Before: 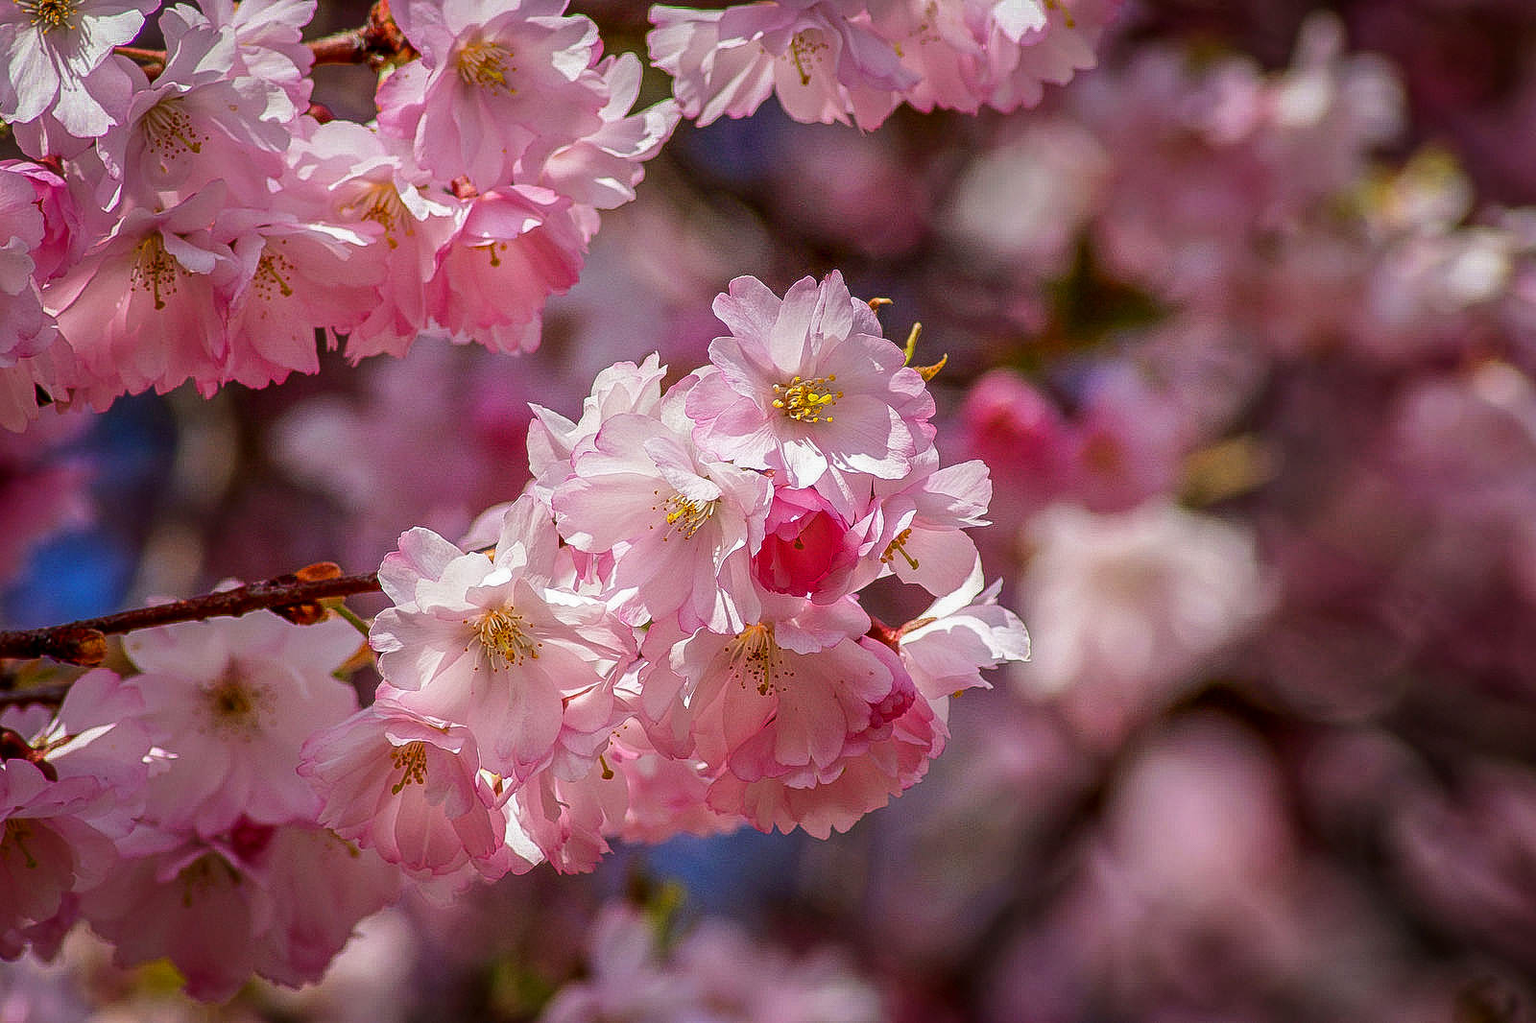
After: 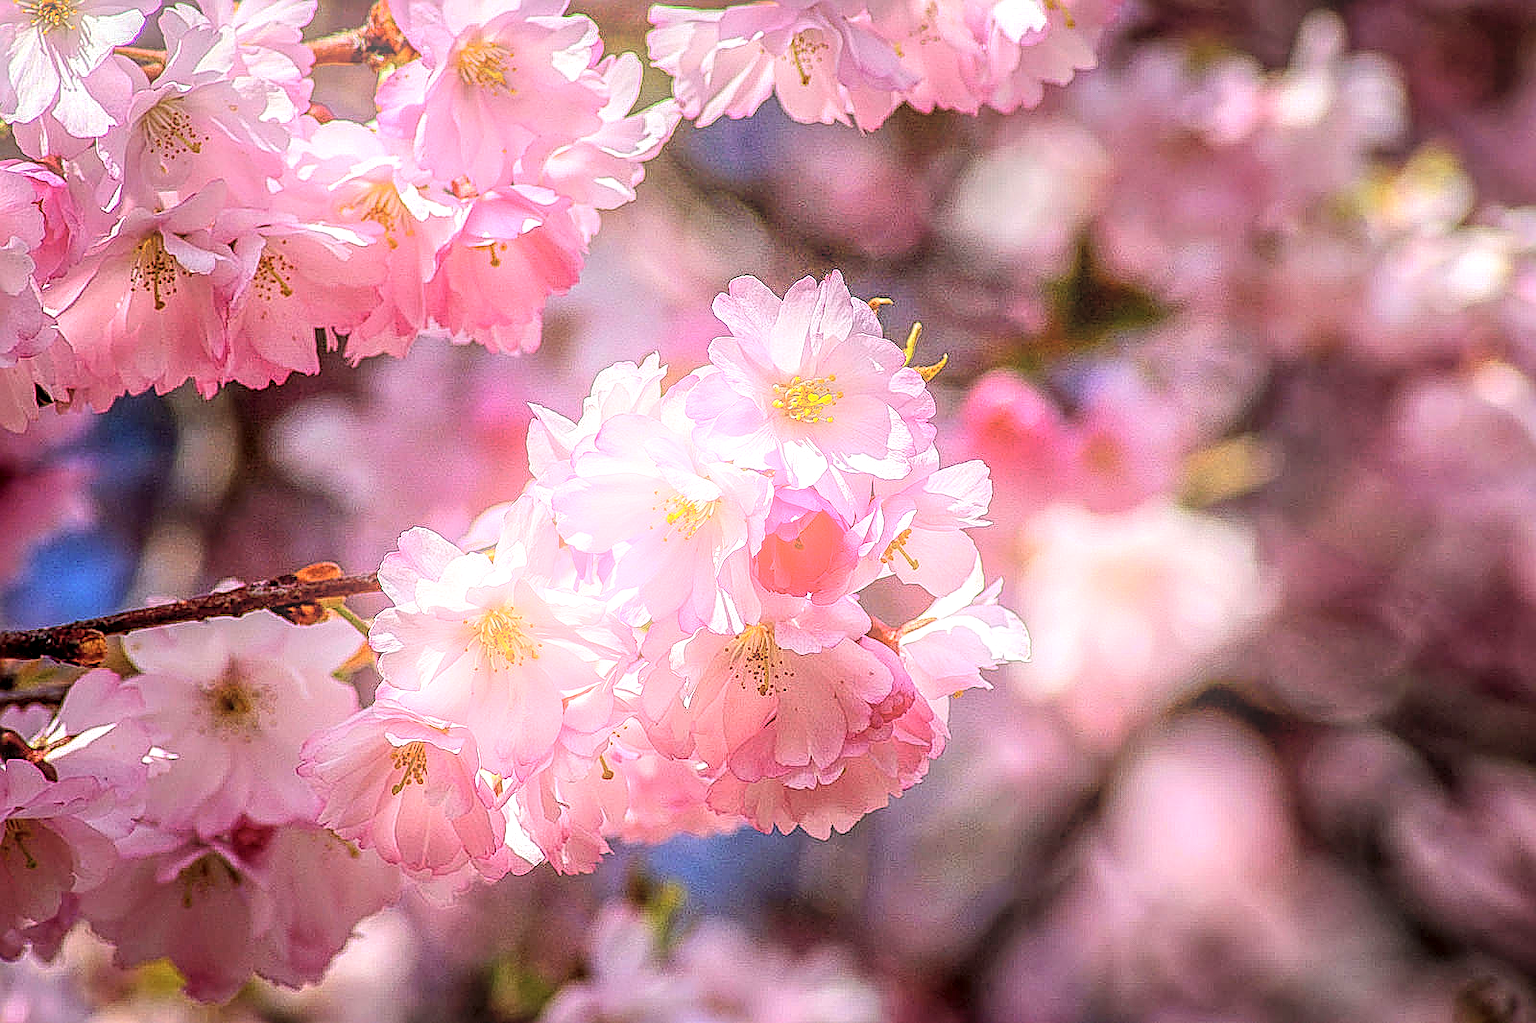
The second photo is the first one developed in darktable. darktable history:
local contrast: detail 150%
contrast brightness saturation: contrast 0.1, brightness 0.3, saturation 0.14
sharpen: amount 0.901
tone equalizer: on, module defaults
bloom: on, module defaults
